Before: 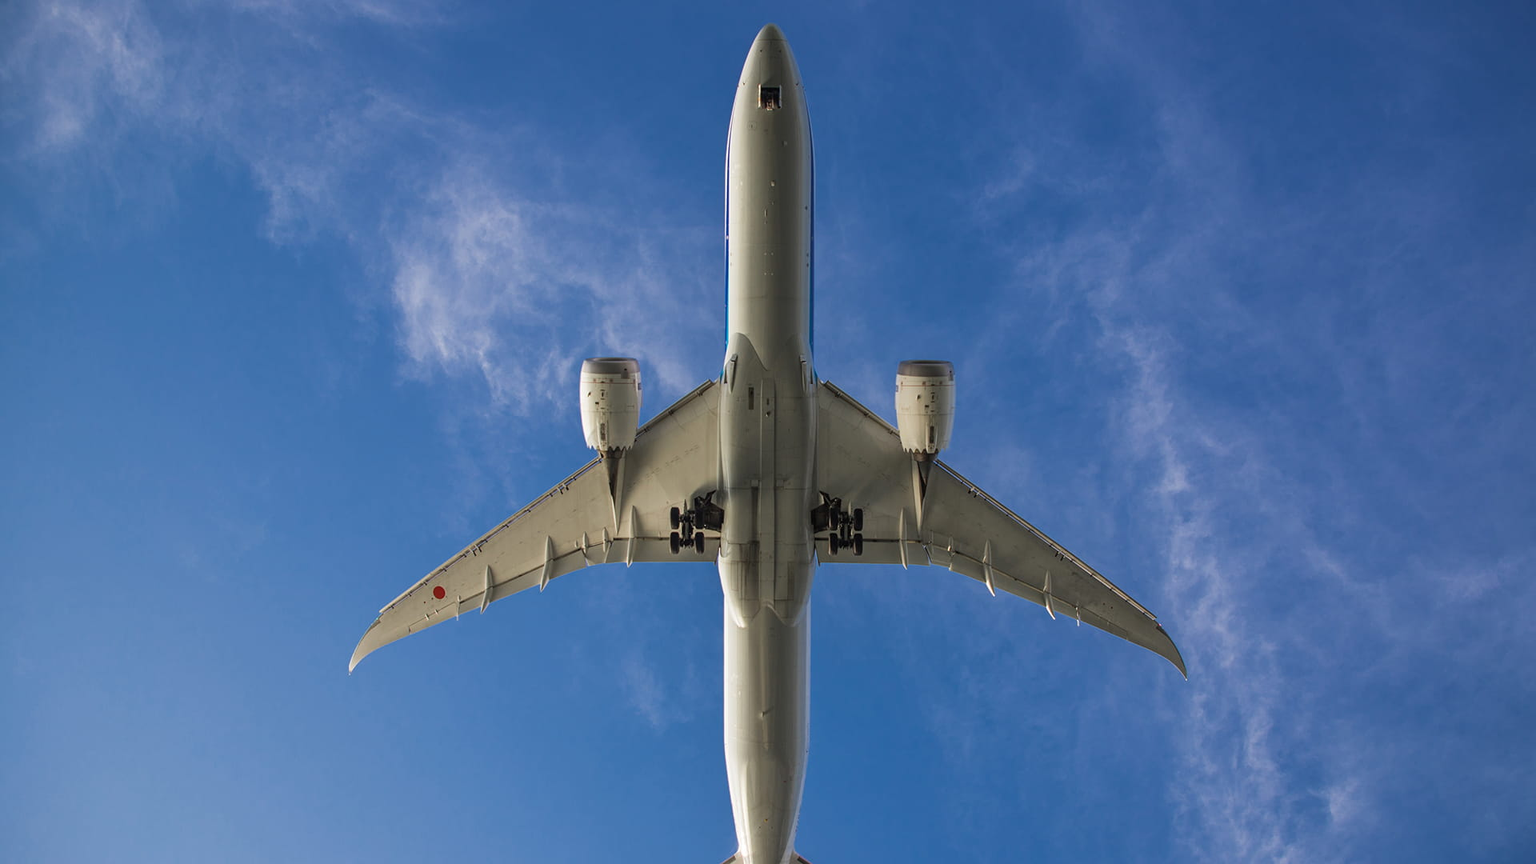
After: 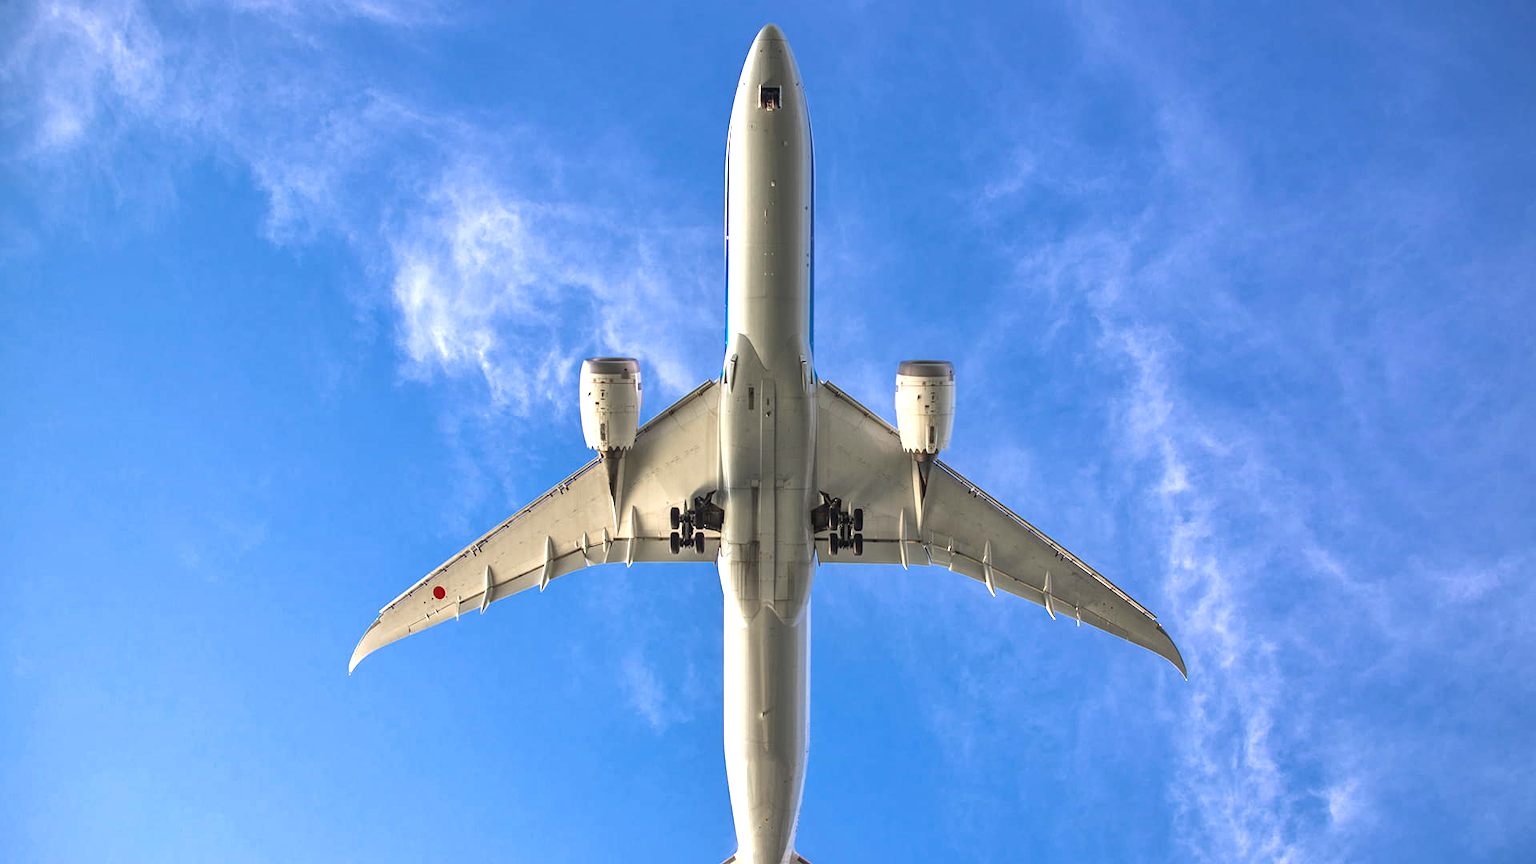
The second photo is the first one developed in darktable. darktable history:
shadows and highlights: shadows 60, soften with gaussian
white balance: red 1.009, blue 1.027
exposure: black level correction 0, exposure 1.2 EV, compensate highlight preservation false
